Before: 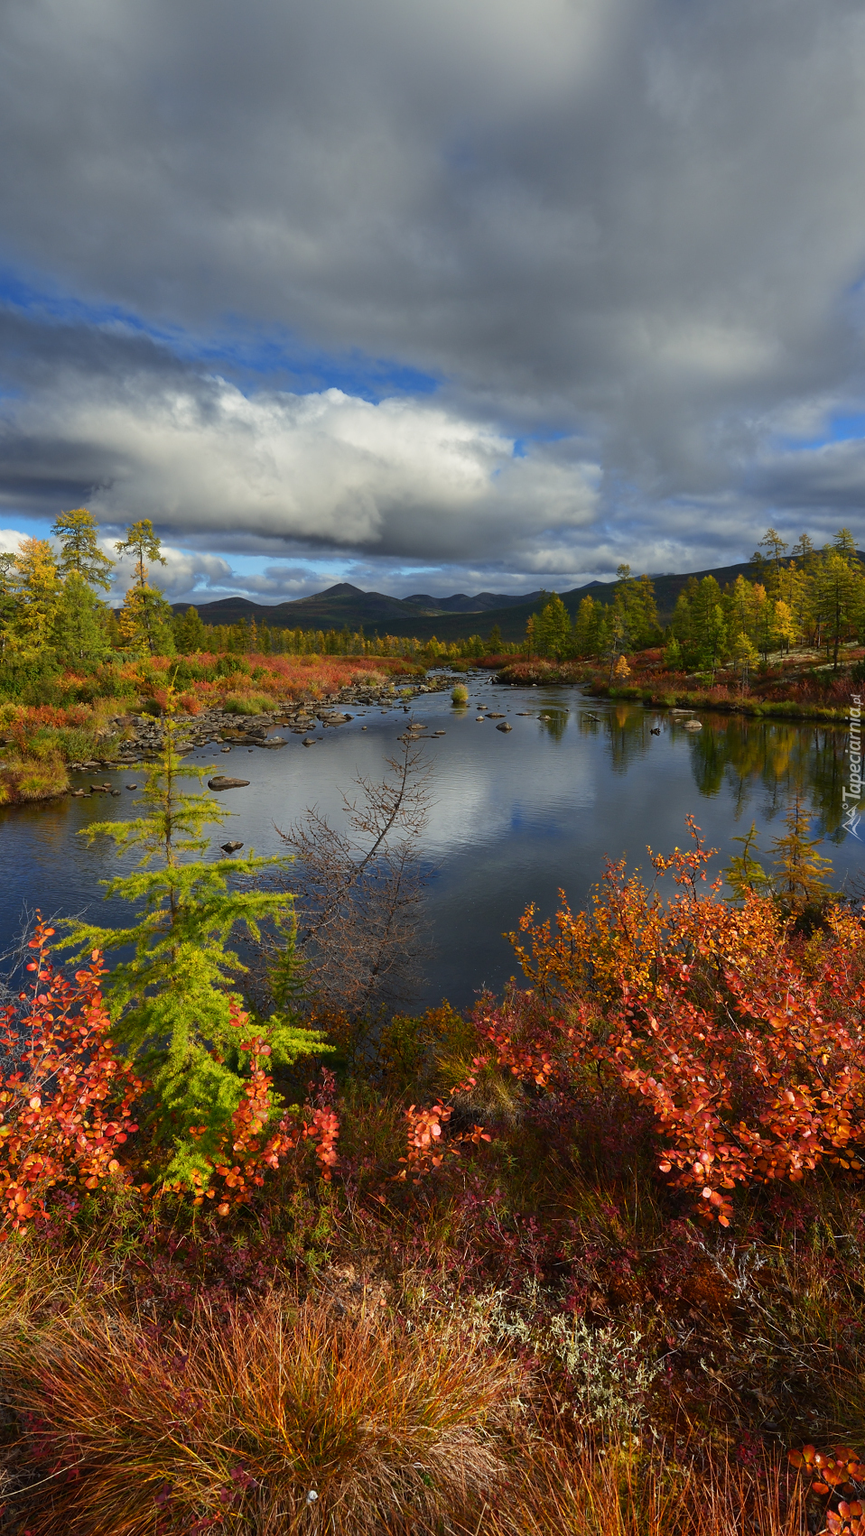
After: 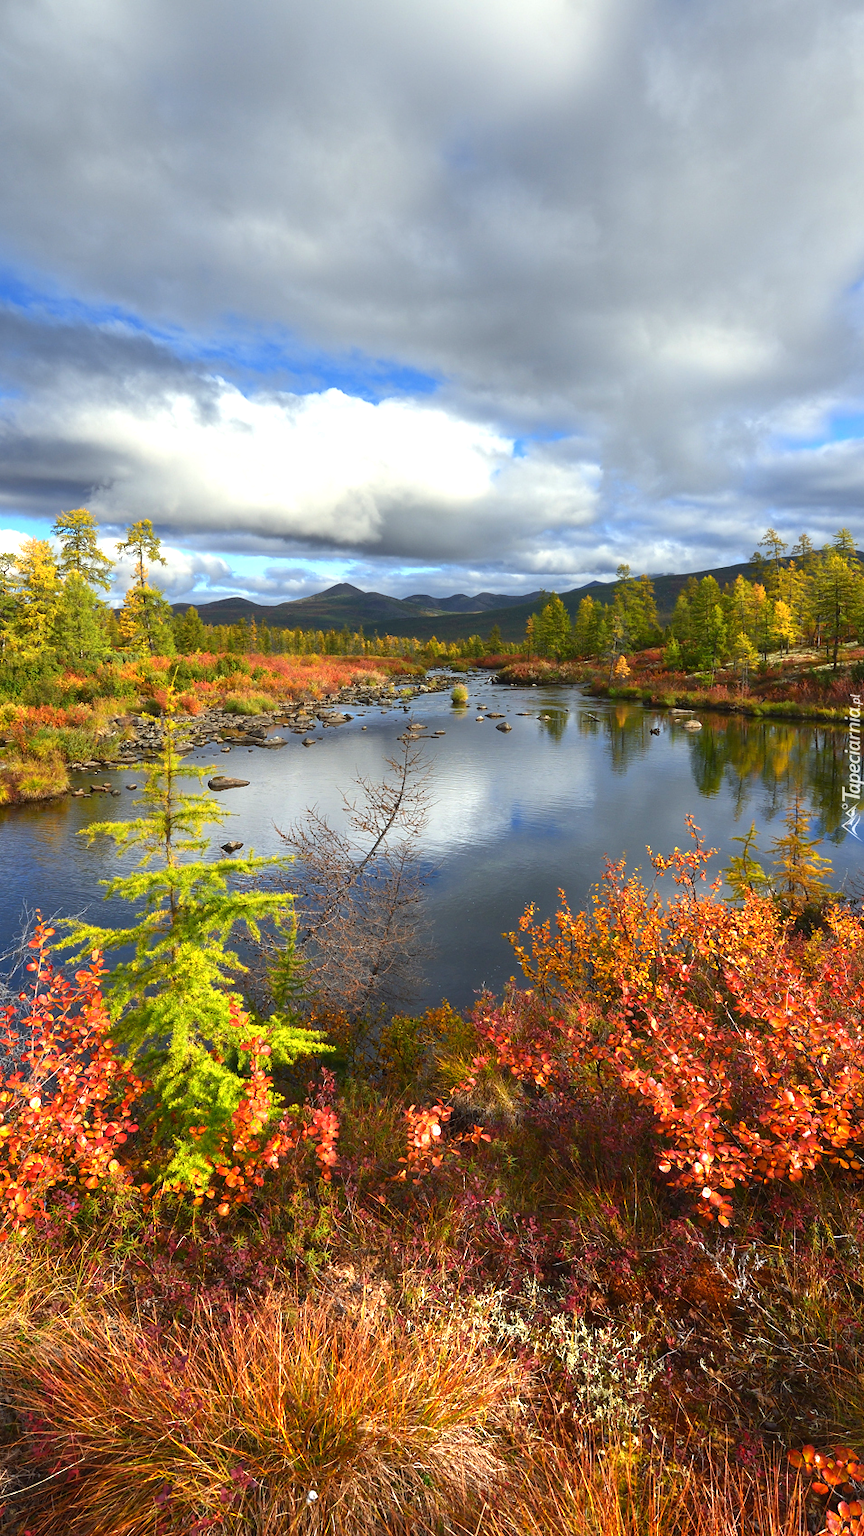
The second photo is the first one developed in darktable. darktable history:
exposure: exposure 0.084 EV, compensate exposure bias true, compensate highlight preservation false
